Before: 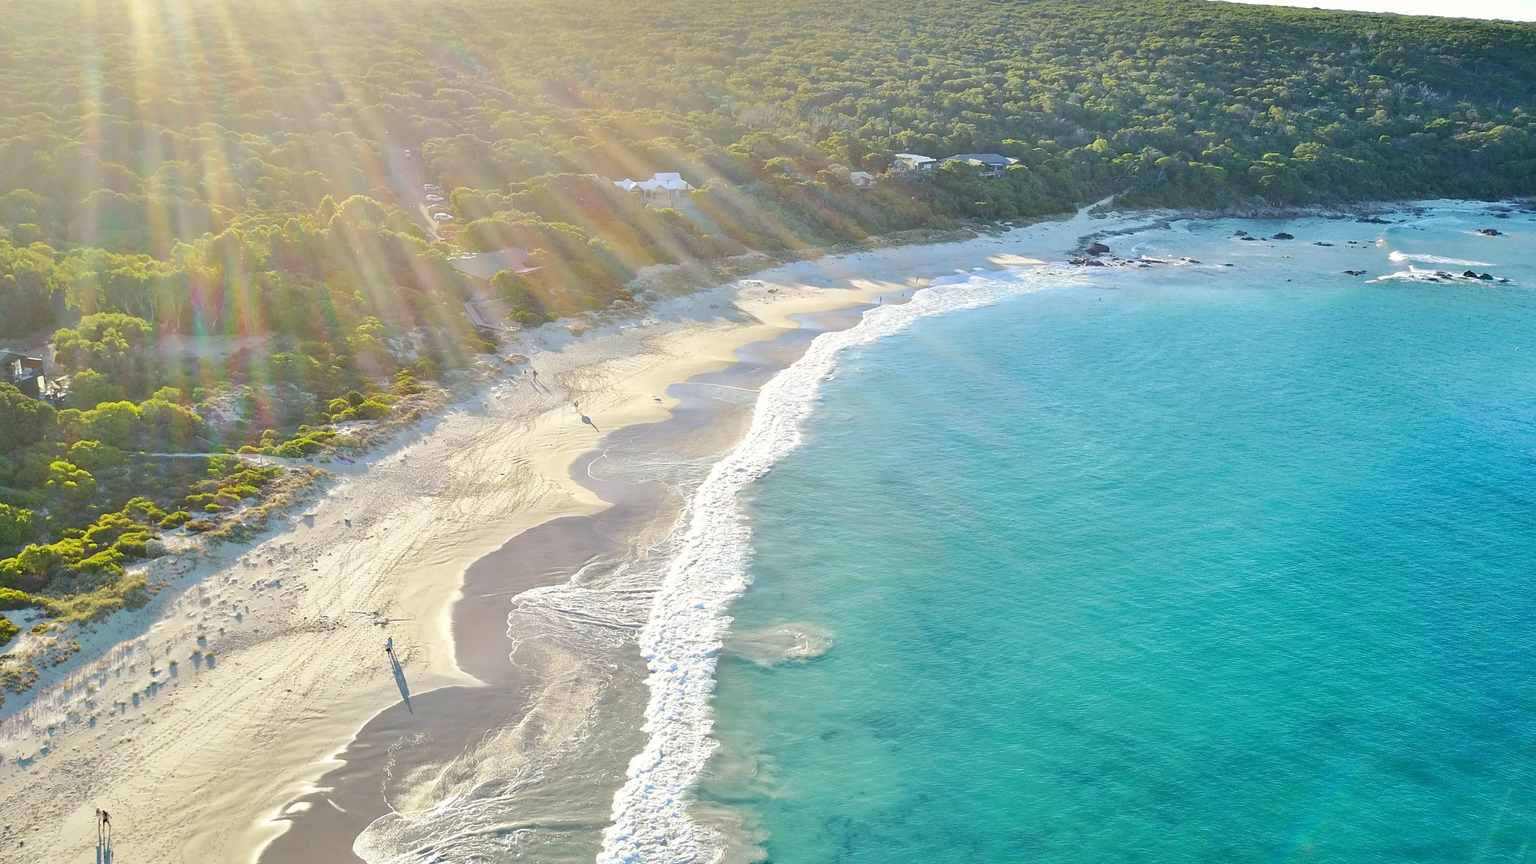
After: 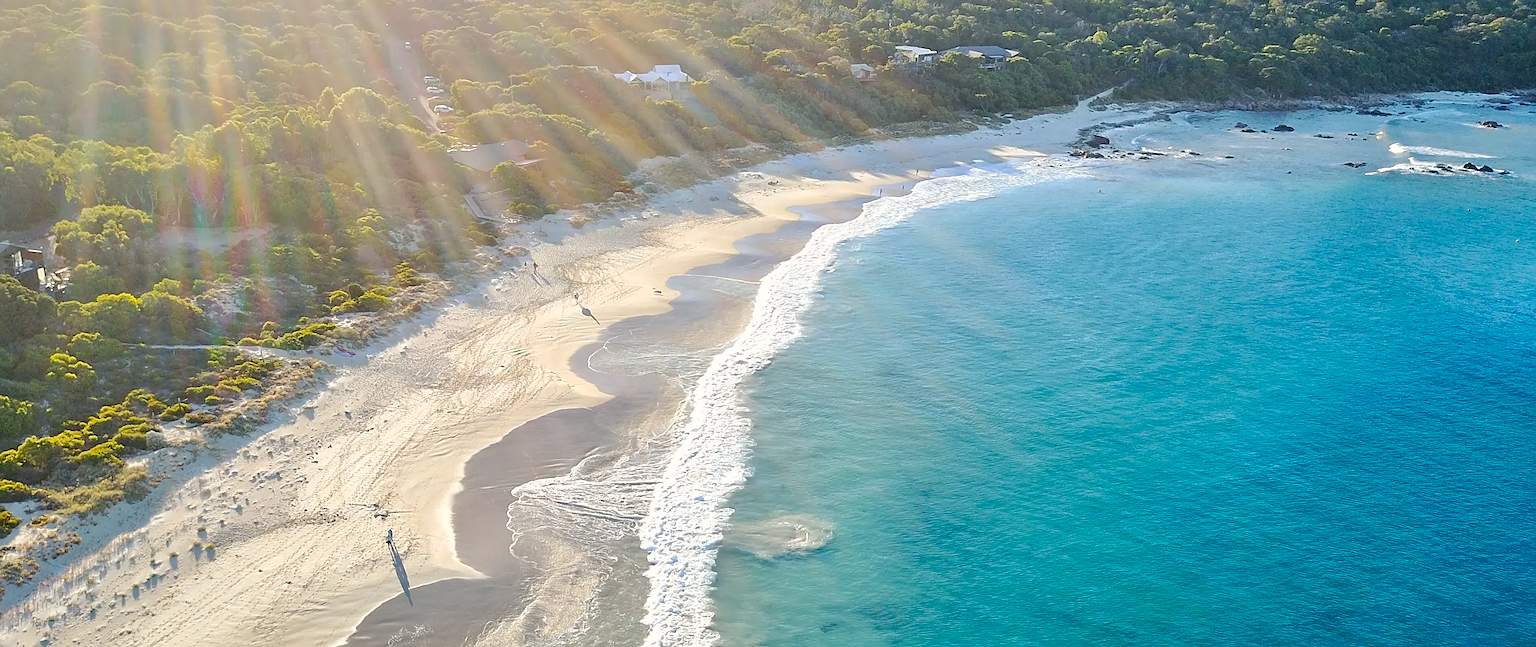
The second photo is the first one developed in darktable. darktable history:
sharpen: on, module defaults
contrast brightness saturation: saturation -0.1
crop and rotate: top 12.5%, bottom 12.5%
